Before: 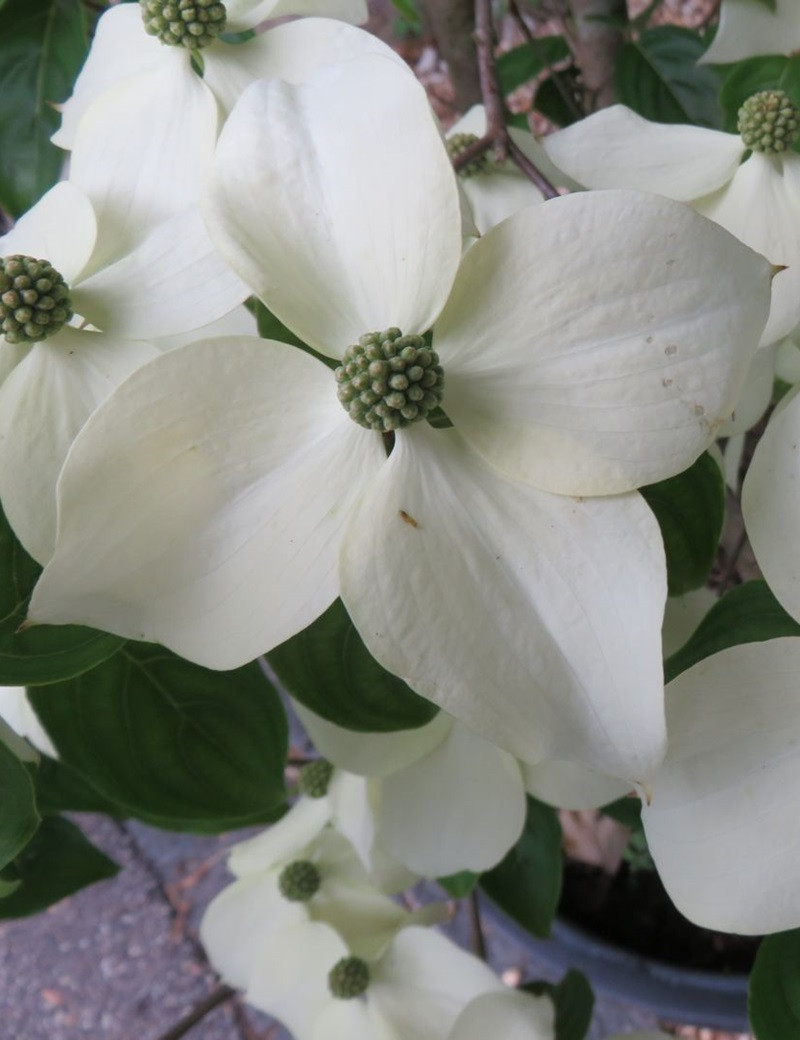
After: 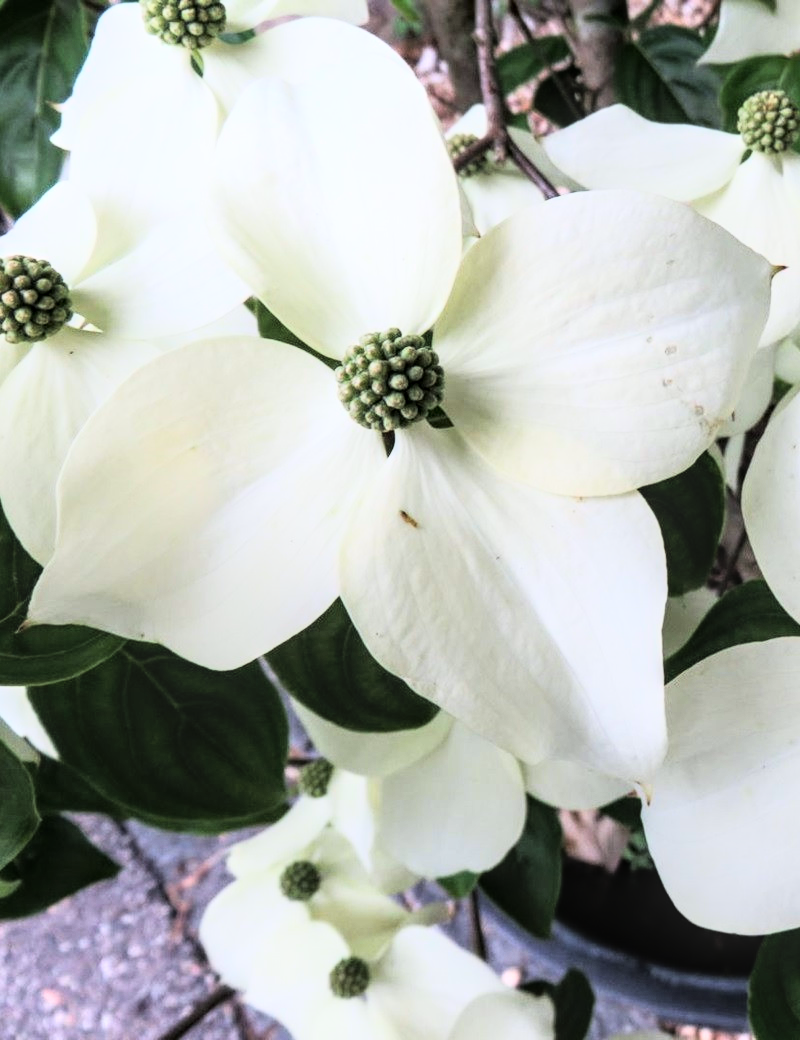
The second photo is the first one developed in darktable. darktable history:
local contrast: detail 130%
white balance: red 0.988, blue 1.017
rgb curve: curves: ch0 [(0, 0) (0.21, 0.15) (0.24, 0.21) (0.5, 0.75) (0.75, 0.96) (0.89, 0.99) (1, 1)]; ch1 [(0, 0.02) (0.21, 0.13) (0.25, 0.2) (0.5, 0.67) (0.75, 0.9) (0.89, 0.97) (1, 1)]; ch2 [(0, 0.02) (0.21, 0.13) (0.25, 0.2) (0.5, 0.67) (0.75, 0.9) (0.89, 0.97) (1, 1)], compensate middle gray true
